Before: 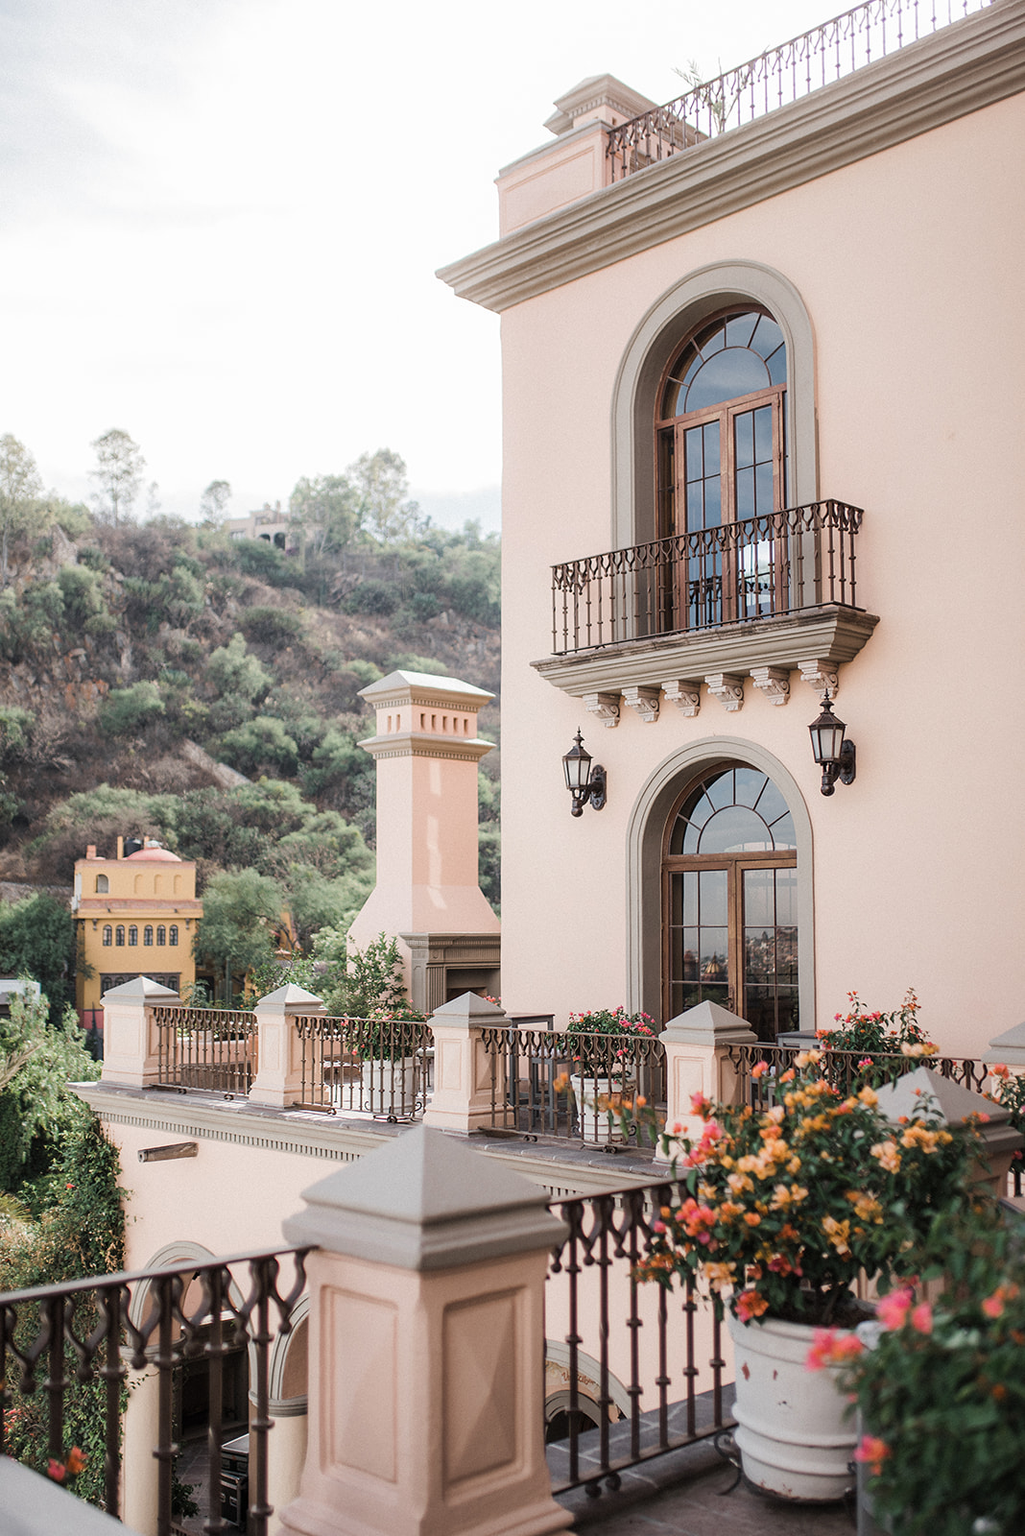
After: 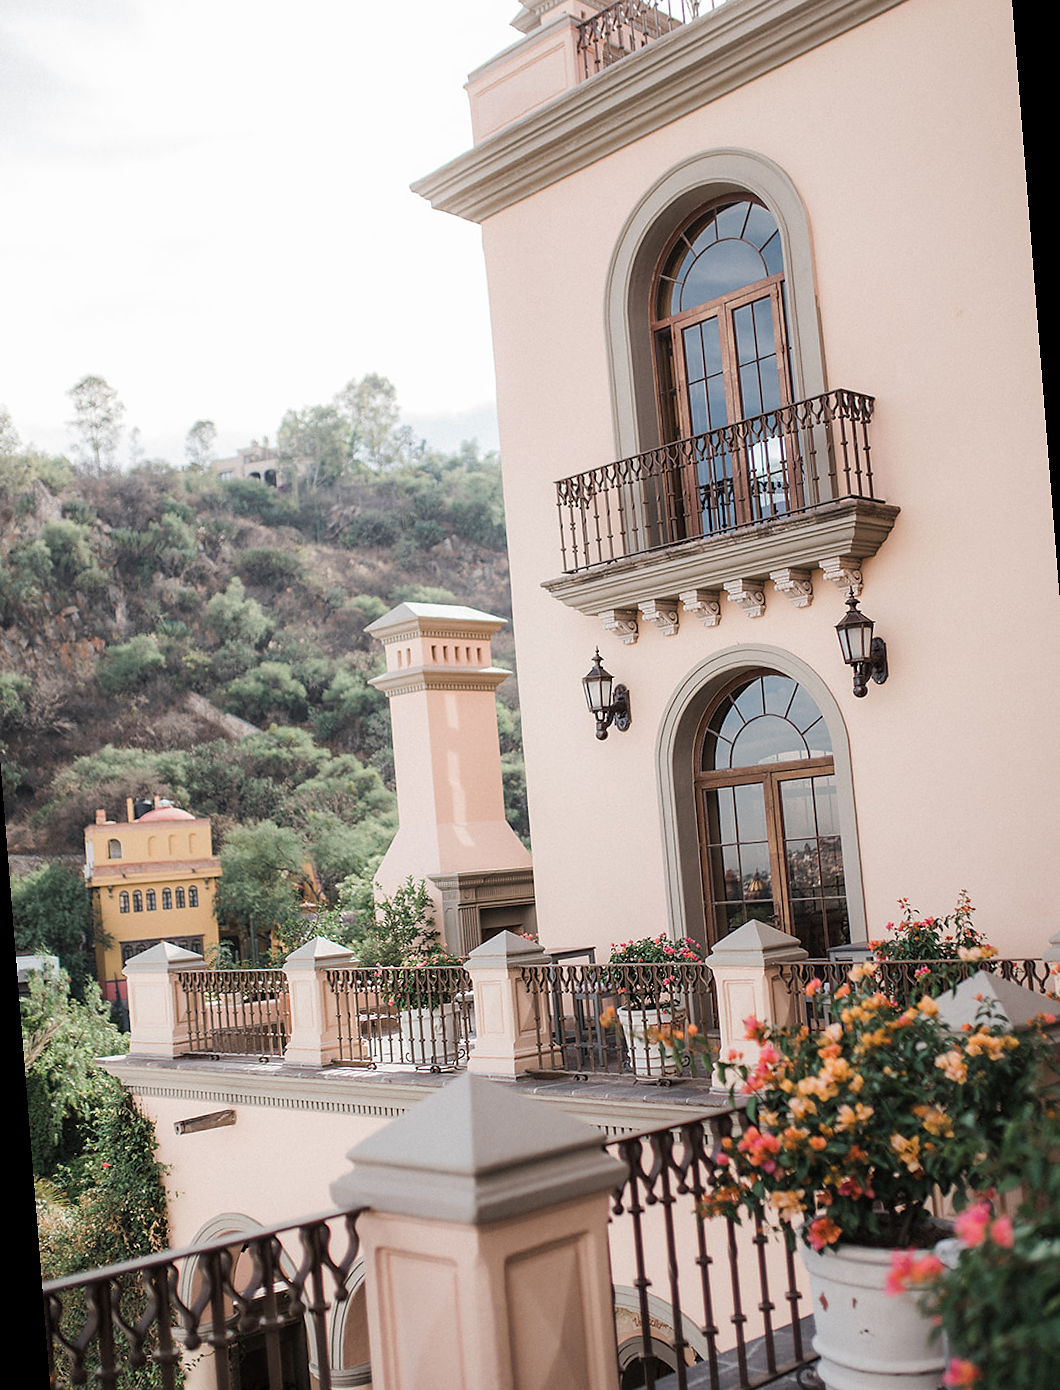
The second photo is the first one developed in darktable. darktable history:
sharpen: radius 1, threshold 1
rotate and perspective: rotation -4.57°, crop left 0.054, crop right 0.944, crop top 0.087, crop bottom 0.914
